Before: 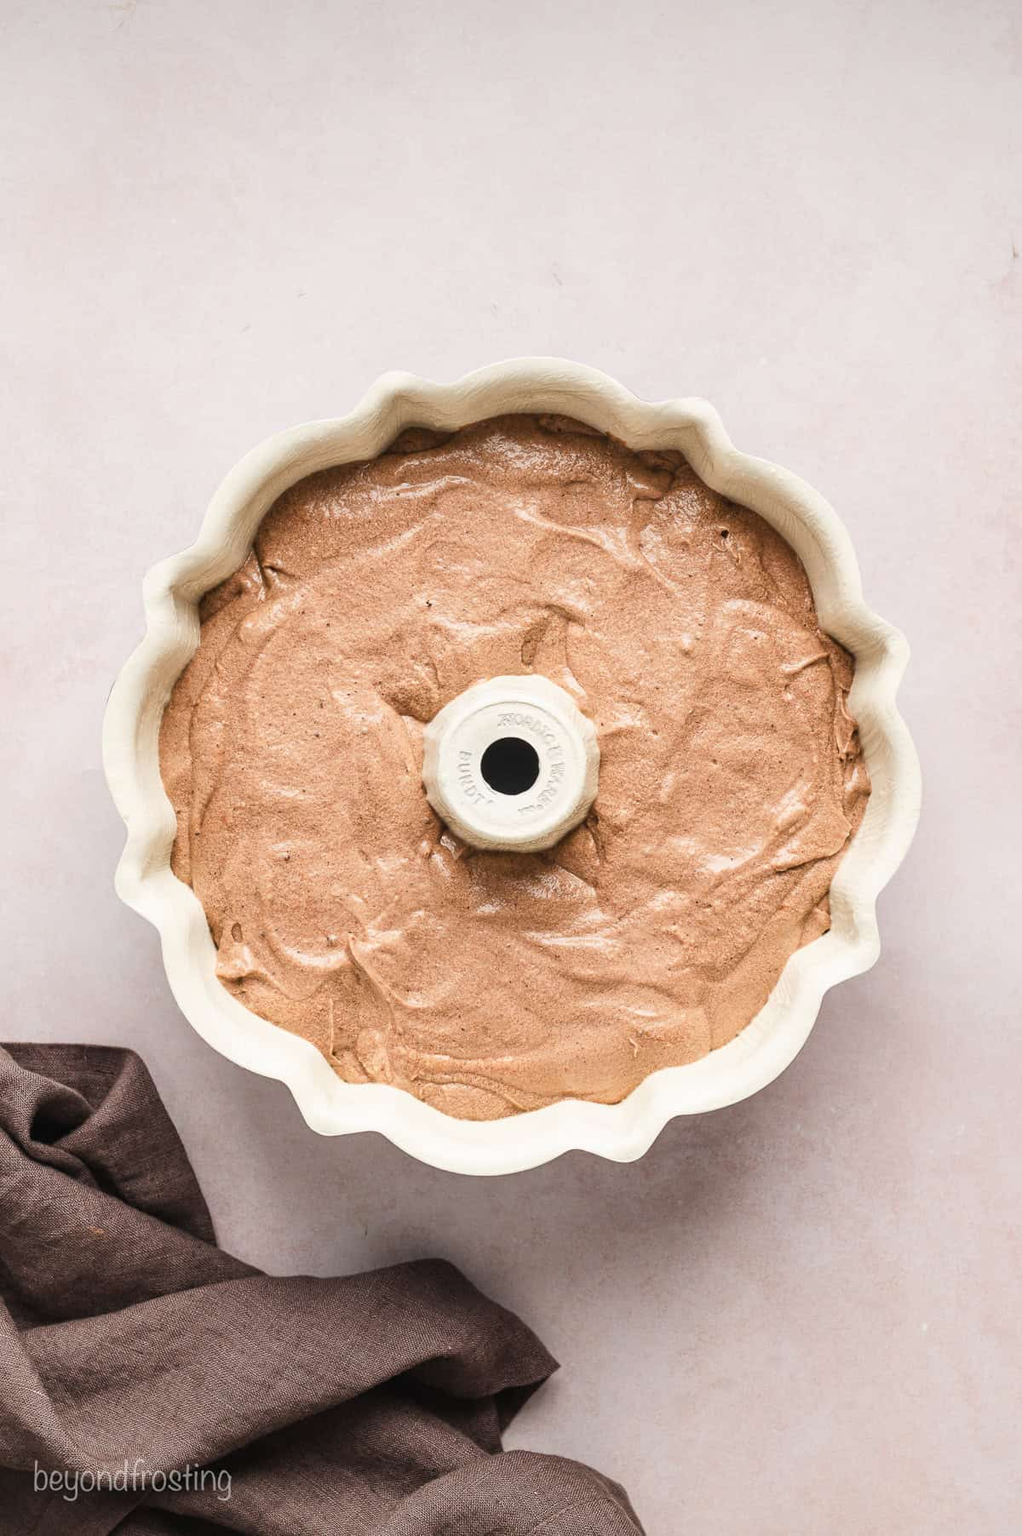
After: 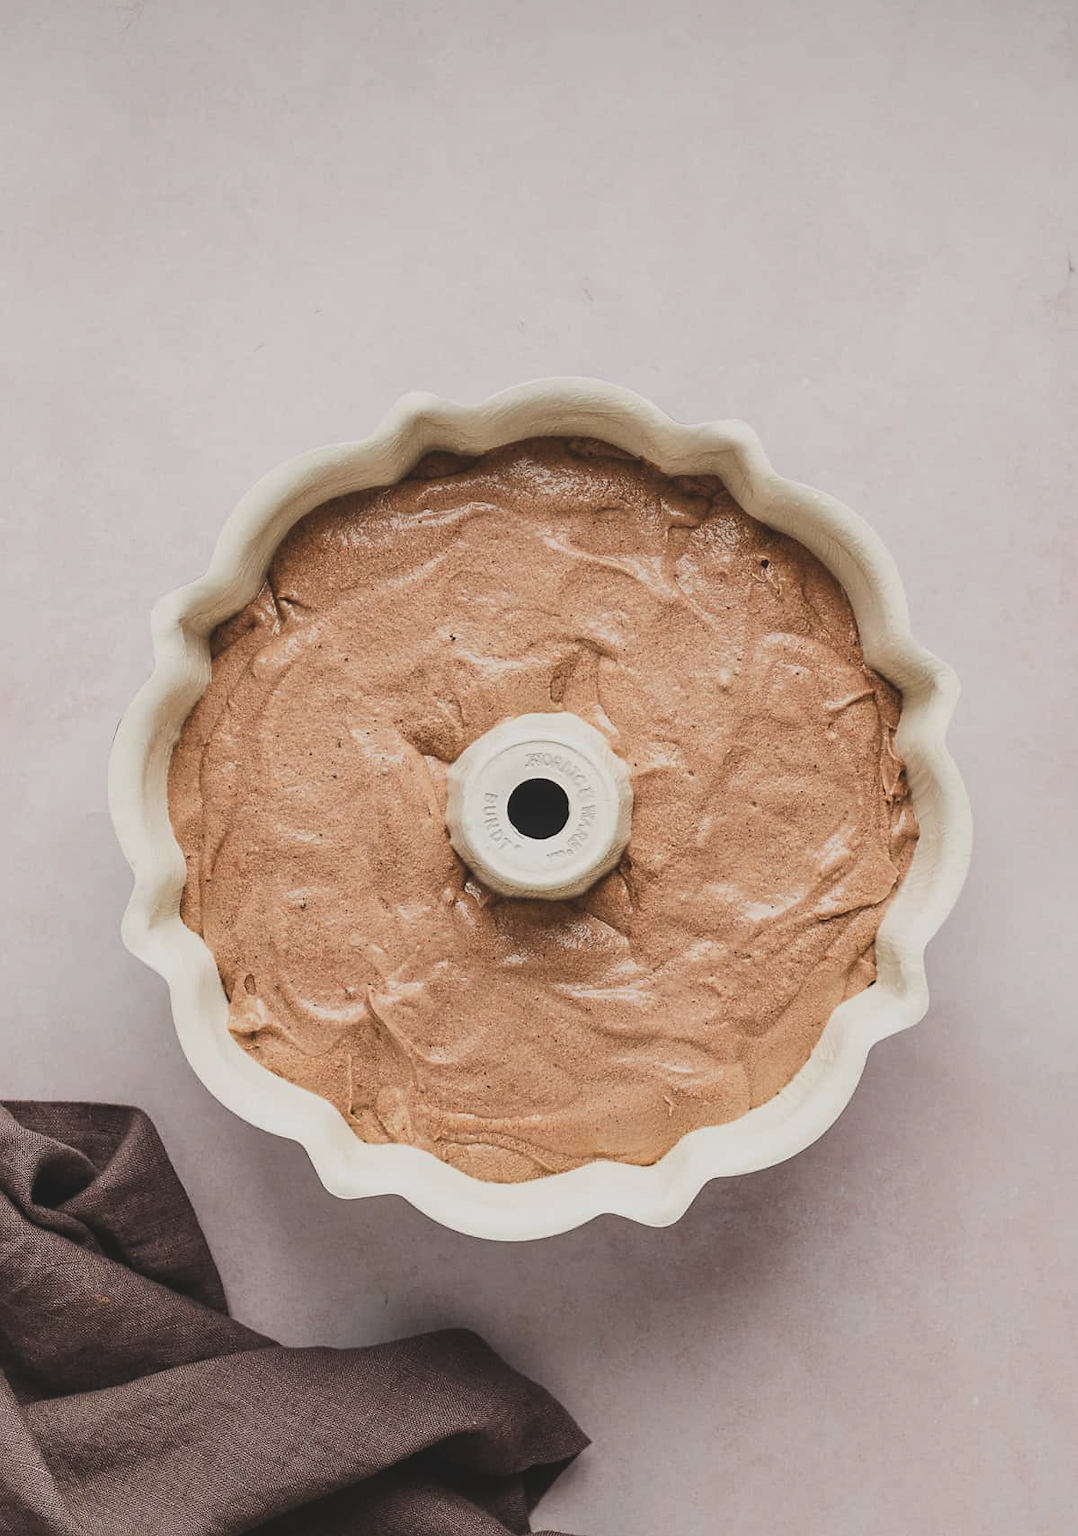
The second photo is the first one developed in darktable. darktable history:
crop and rotate: top 0.008%, bottom 5.243%
exposure: black level correction -0.015, exposure -0.499 EV, compensate exposure bias true, compensate highlight preservation false
sharpen: radius 1.49, amount 0.393, threshold 1.619
